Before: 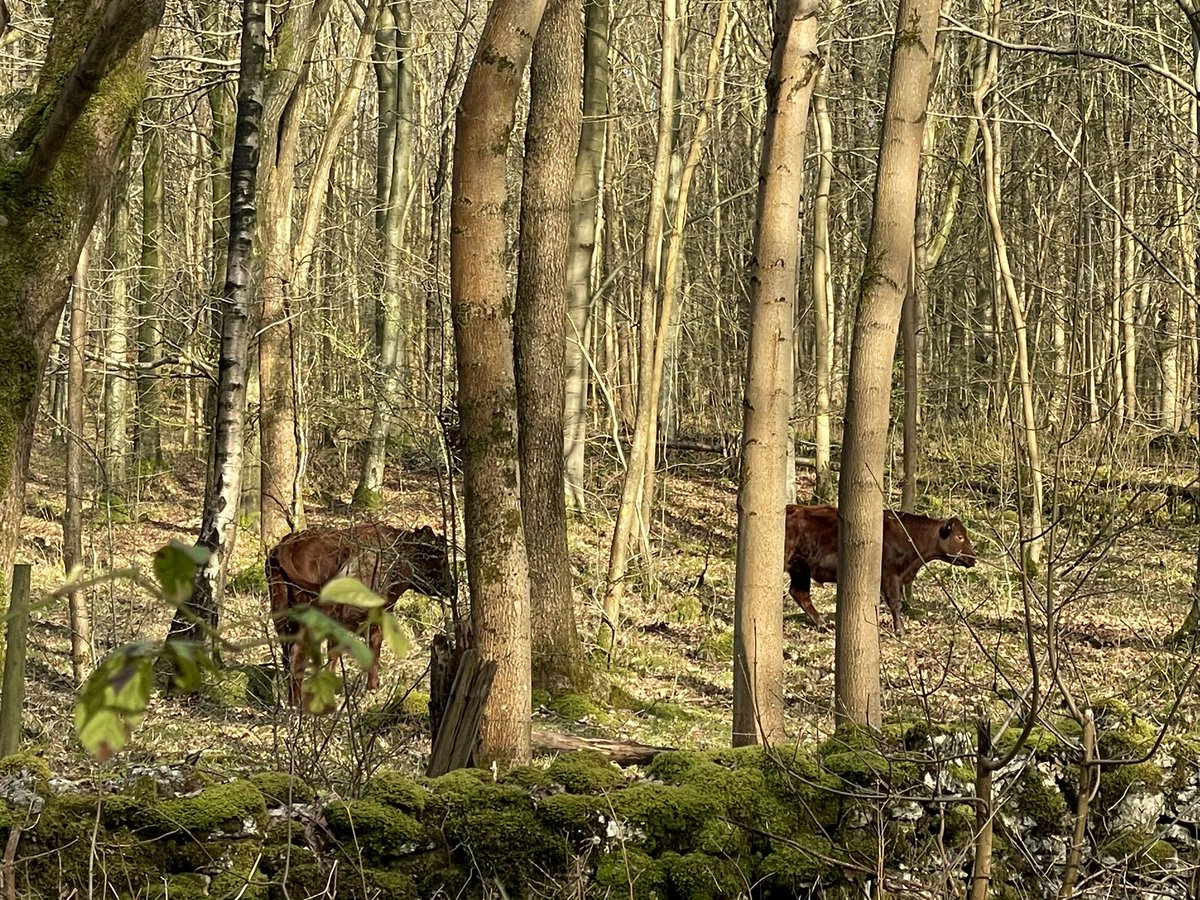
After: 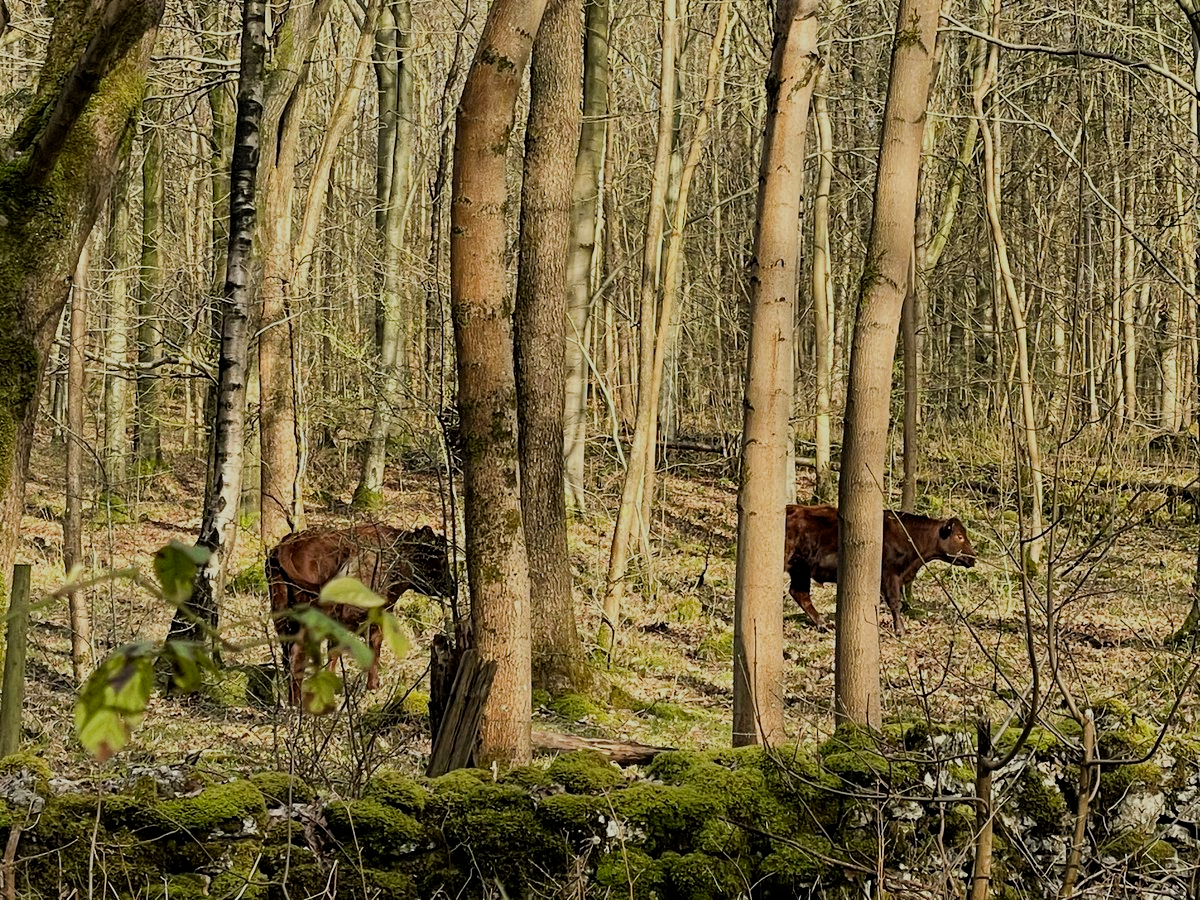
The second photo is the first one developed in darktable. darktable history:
filmic rgb: black relative exposure -7.2 EV, white relative exposure 5.34 EV, hardness 3.02
